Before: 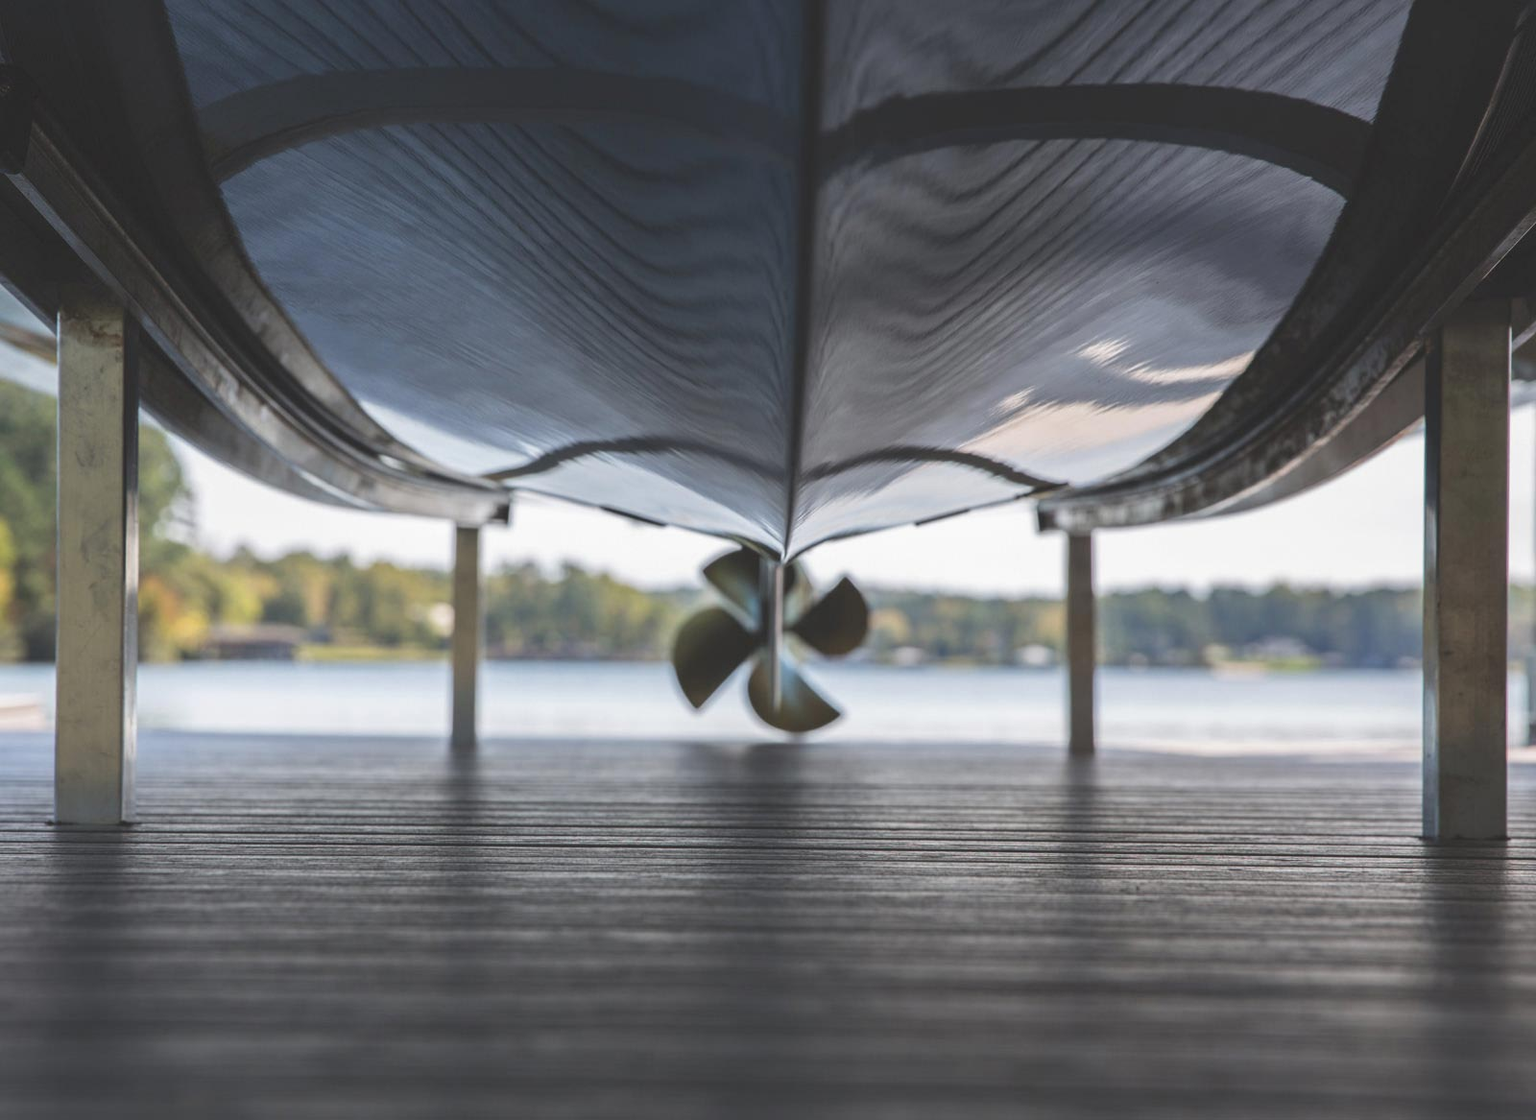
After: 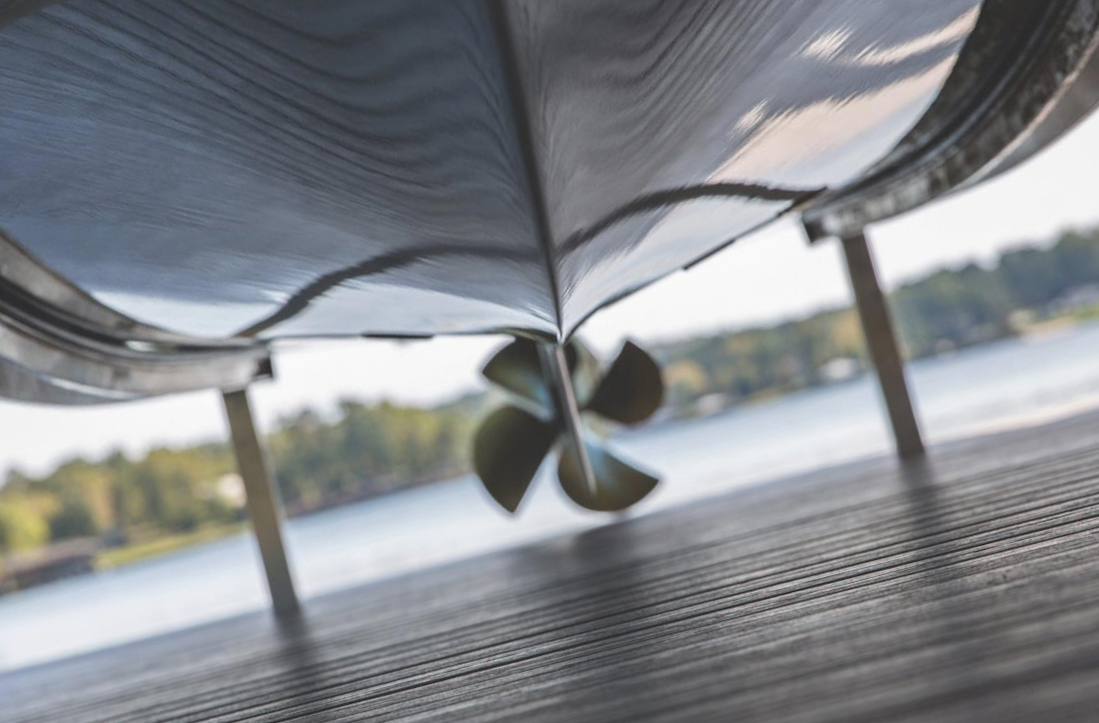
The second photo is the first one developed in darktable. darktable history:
shadows and highlights: shadows 37.27, highlights -28.18, soften with gaussian
rotate and perspective: rotation -14.8°, crop left 0.1, crop right 0.903, crop top 0.25, crop bottom 0.748
crop and rotate: left 13.15%, top 5.251%, right 12.609%
